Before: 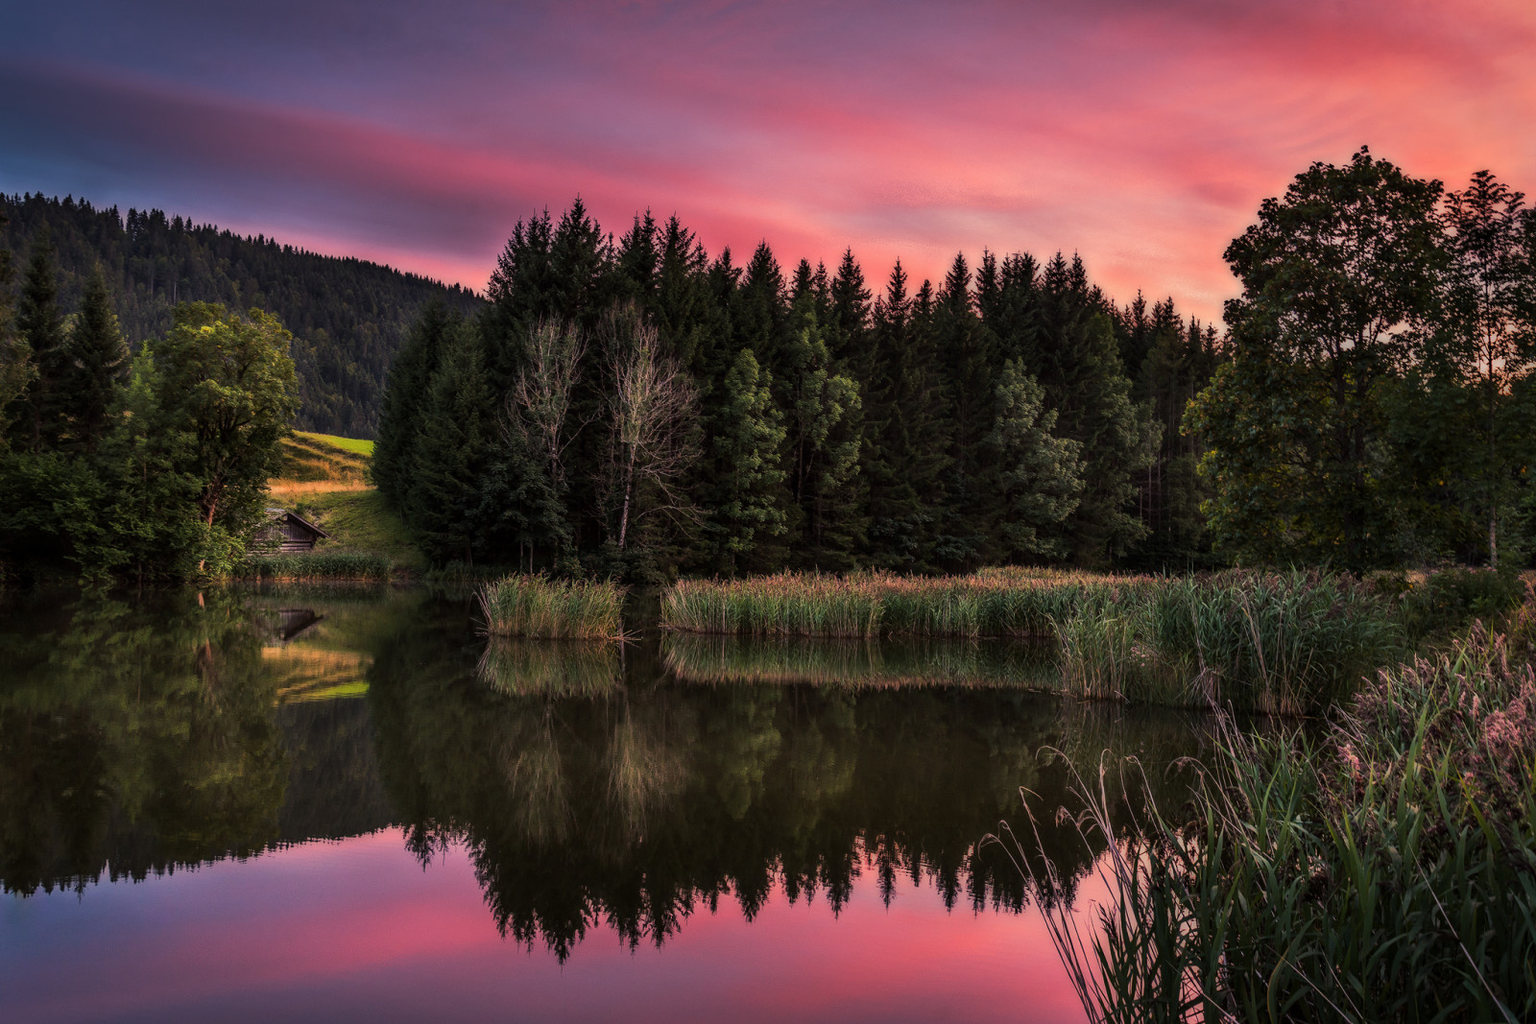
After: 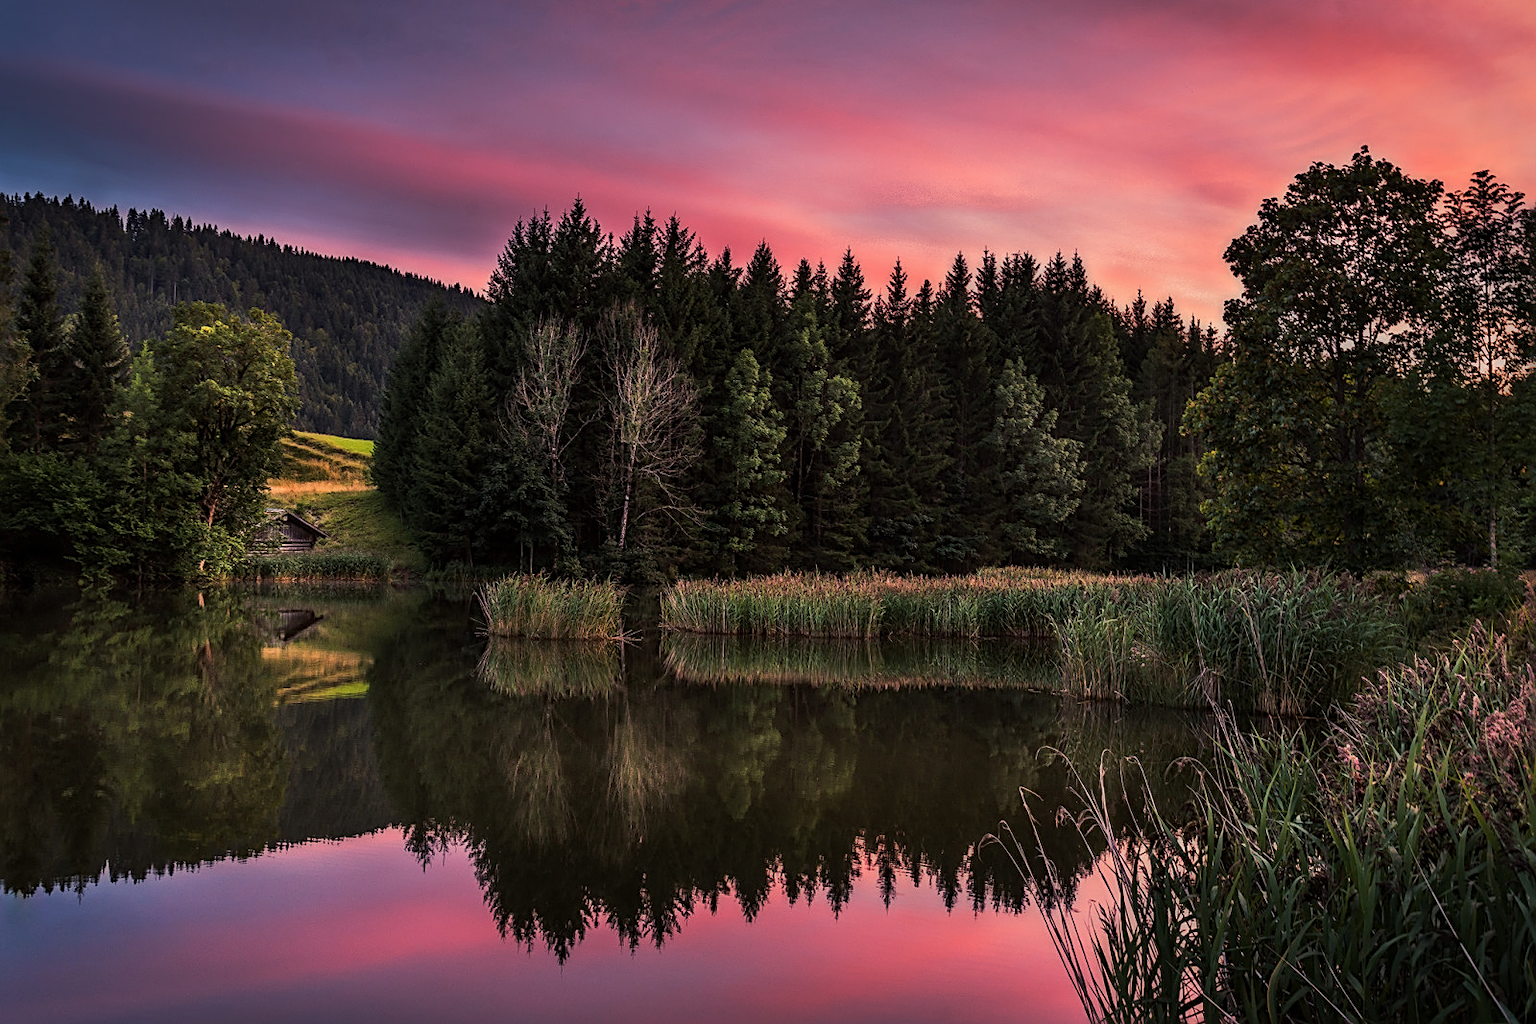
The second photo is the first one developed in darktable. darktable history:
sharpen: radius 2.536, amount 0.621
